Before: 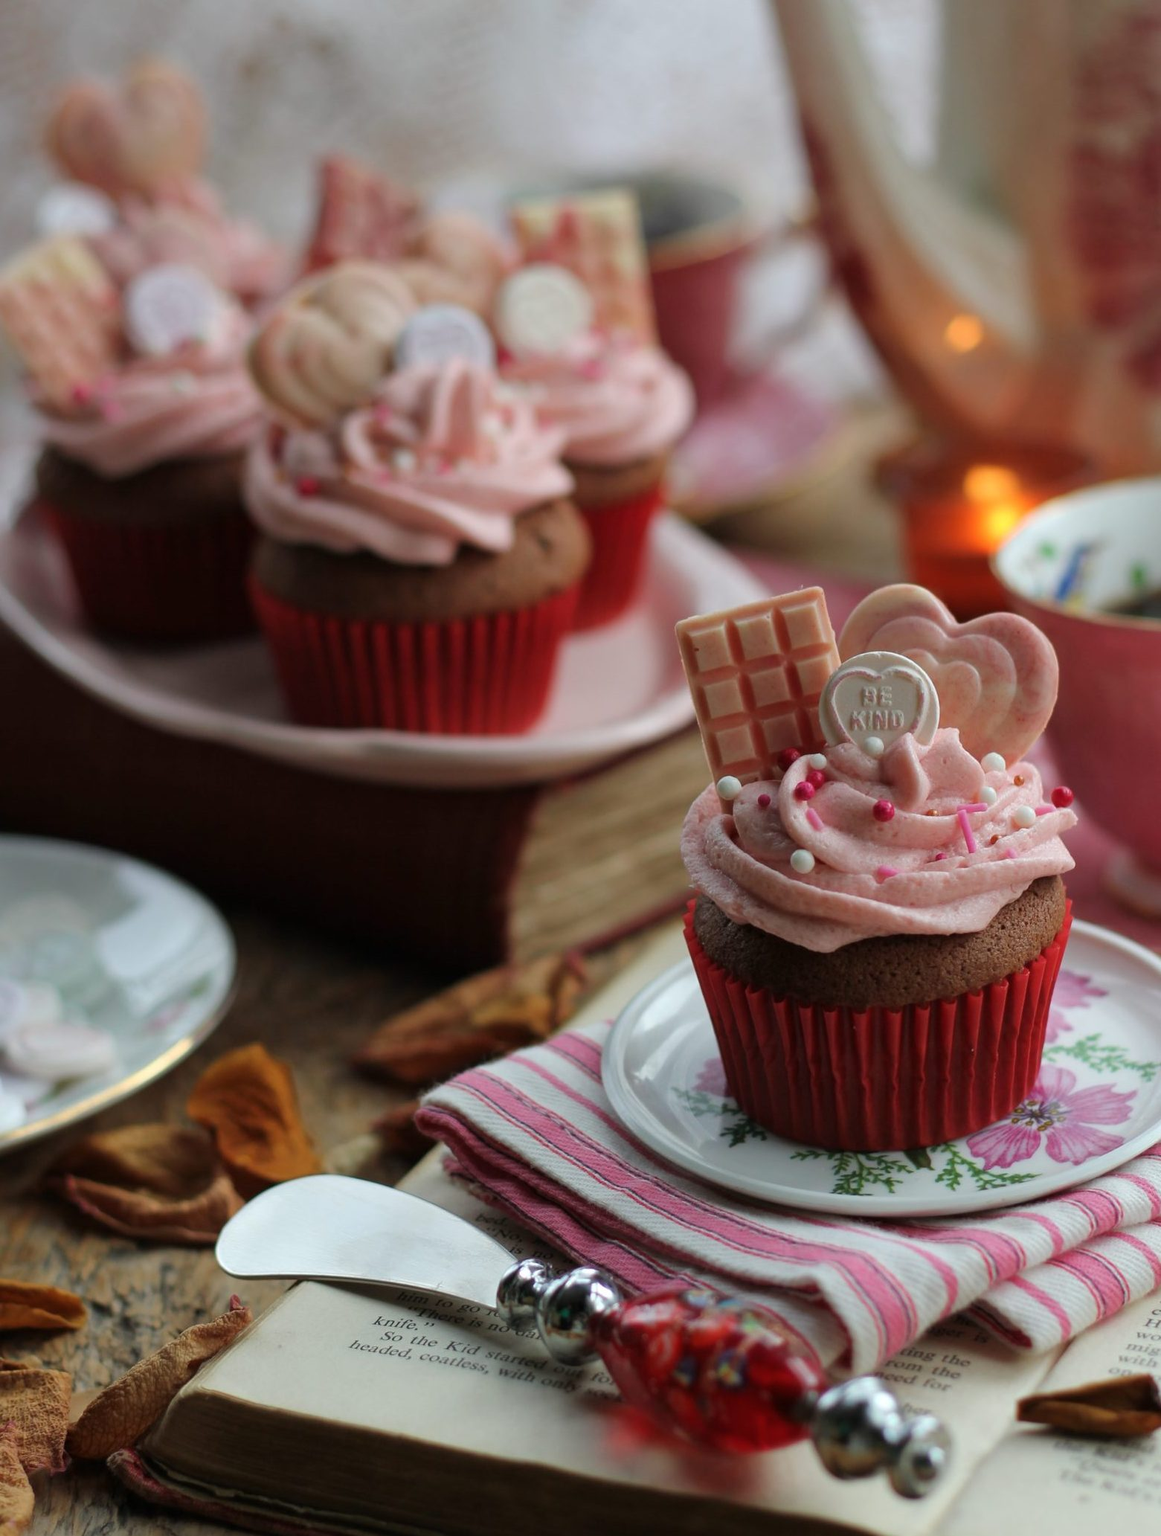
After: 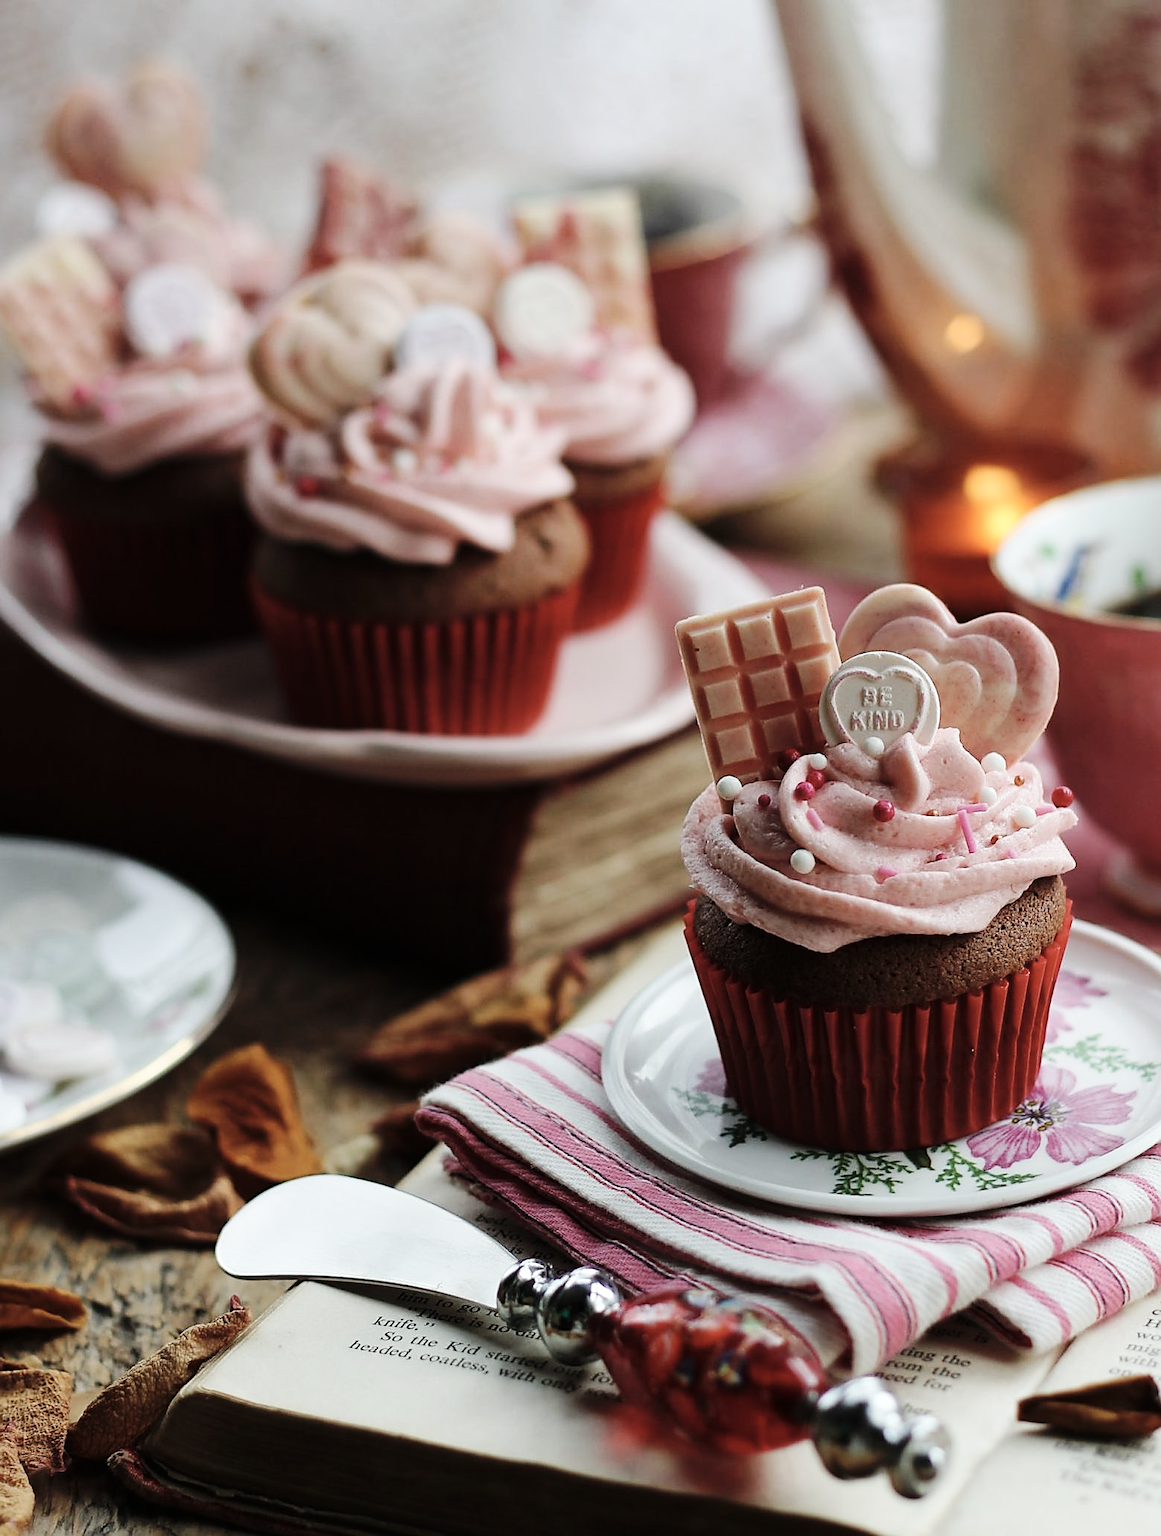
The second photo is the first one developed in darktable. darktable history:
base curve: curves: ch0 [(0, 0) (0.036, 0.025) (0.121, 0.166) (0.206, 0.329) (0.605, 0.79) (1, 1)], preserve colors none
contrast brightness saturation: contrast 0.1, saturation -0.36
sharpen: radius 1.4, amount 1.25, threshold 0.7
